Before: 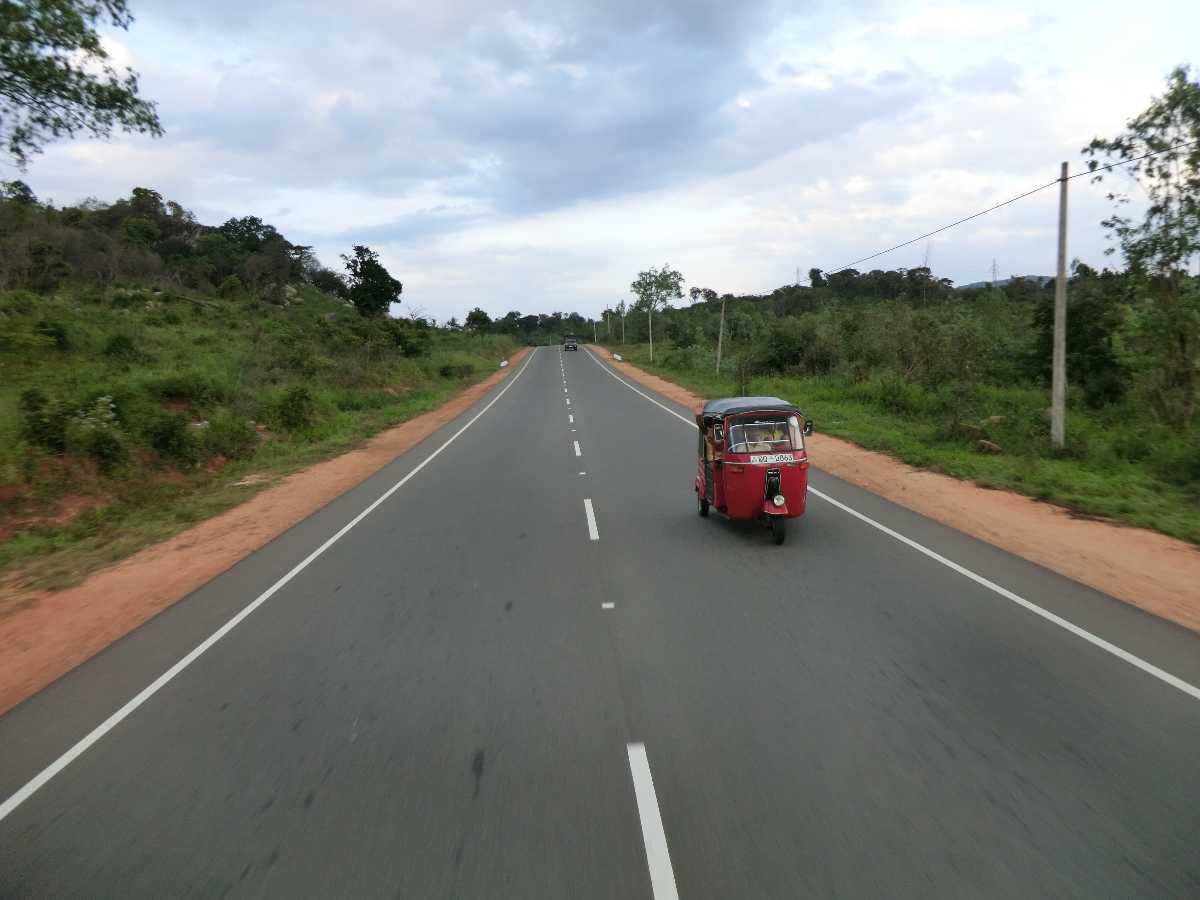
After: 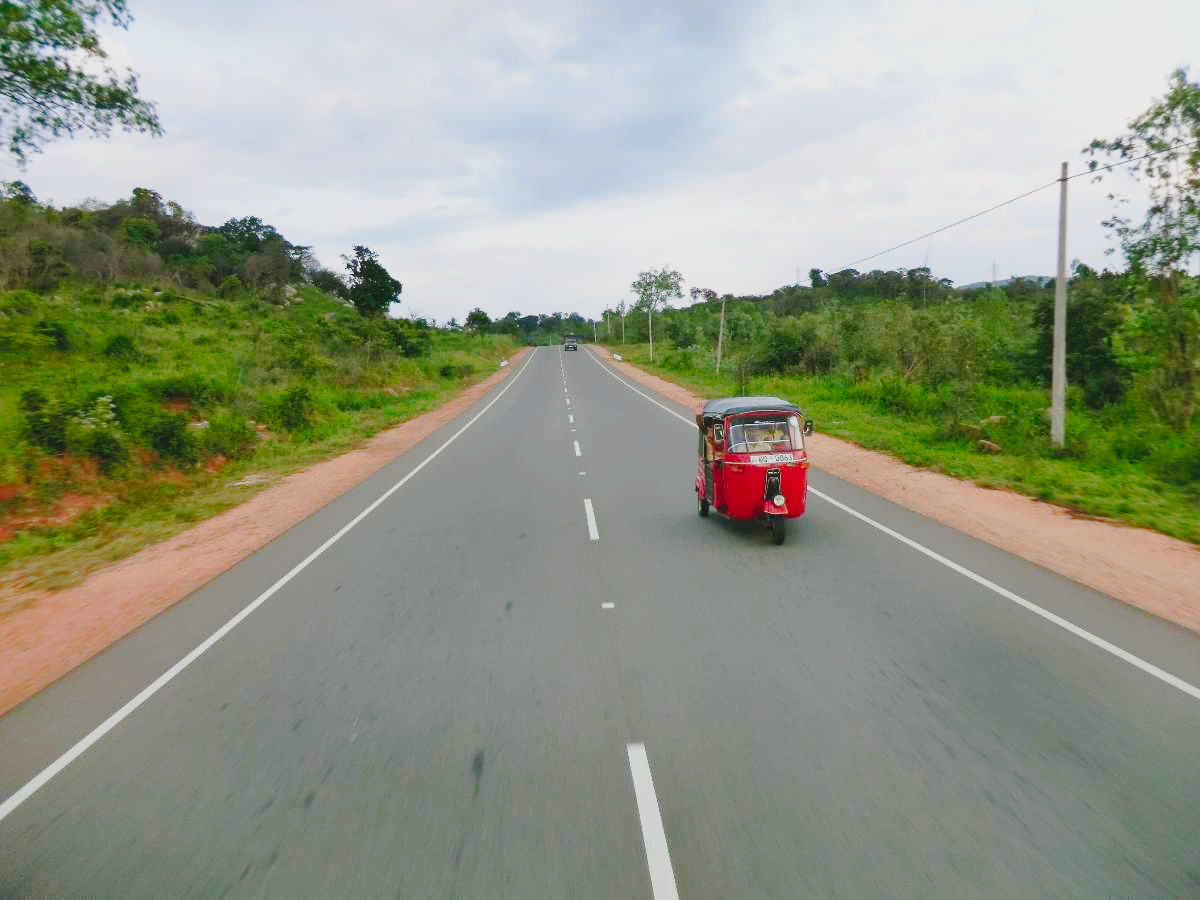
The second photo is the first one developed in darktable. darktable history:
exposure: exposure 0.493 EV, compensate highlight preservation false
color balance rgb: shadows lift › chroma 1%, shadows lift › hue 113°, highlights gain › chroma 0.2%, highlights gain › hue 333°, perceptual saturation grading › global saturation 20%, perceptual saturation grading › highlights -50%, perceptual saturation grading › shadows 25%, contrast -30%
tone curve: curves: ch0 [(0, 0) (0.003, 0.085) (0.011, 0.086) (0.025, 0.086) (0.044, 0.088) (0.069, 0.093) (0.1, 0.102) (0.136, 0.12) (0.177, 0.157) (0.224, 0.203) (0.277, 0.277) (0.335, 0.36) (0.399, 0.463) (0.468, 0.559) (0.543, 0.626) (0.623, 0.703) (0.709, 0.789) (0.801, 0.869) (0.898, 0.927) (1, 1)], preserve colors none
